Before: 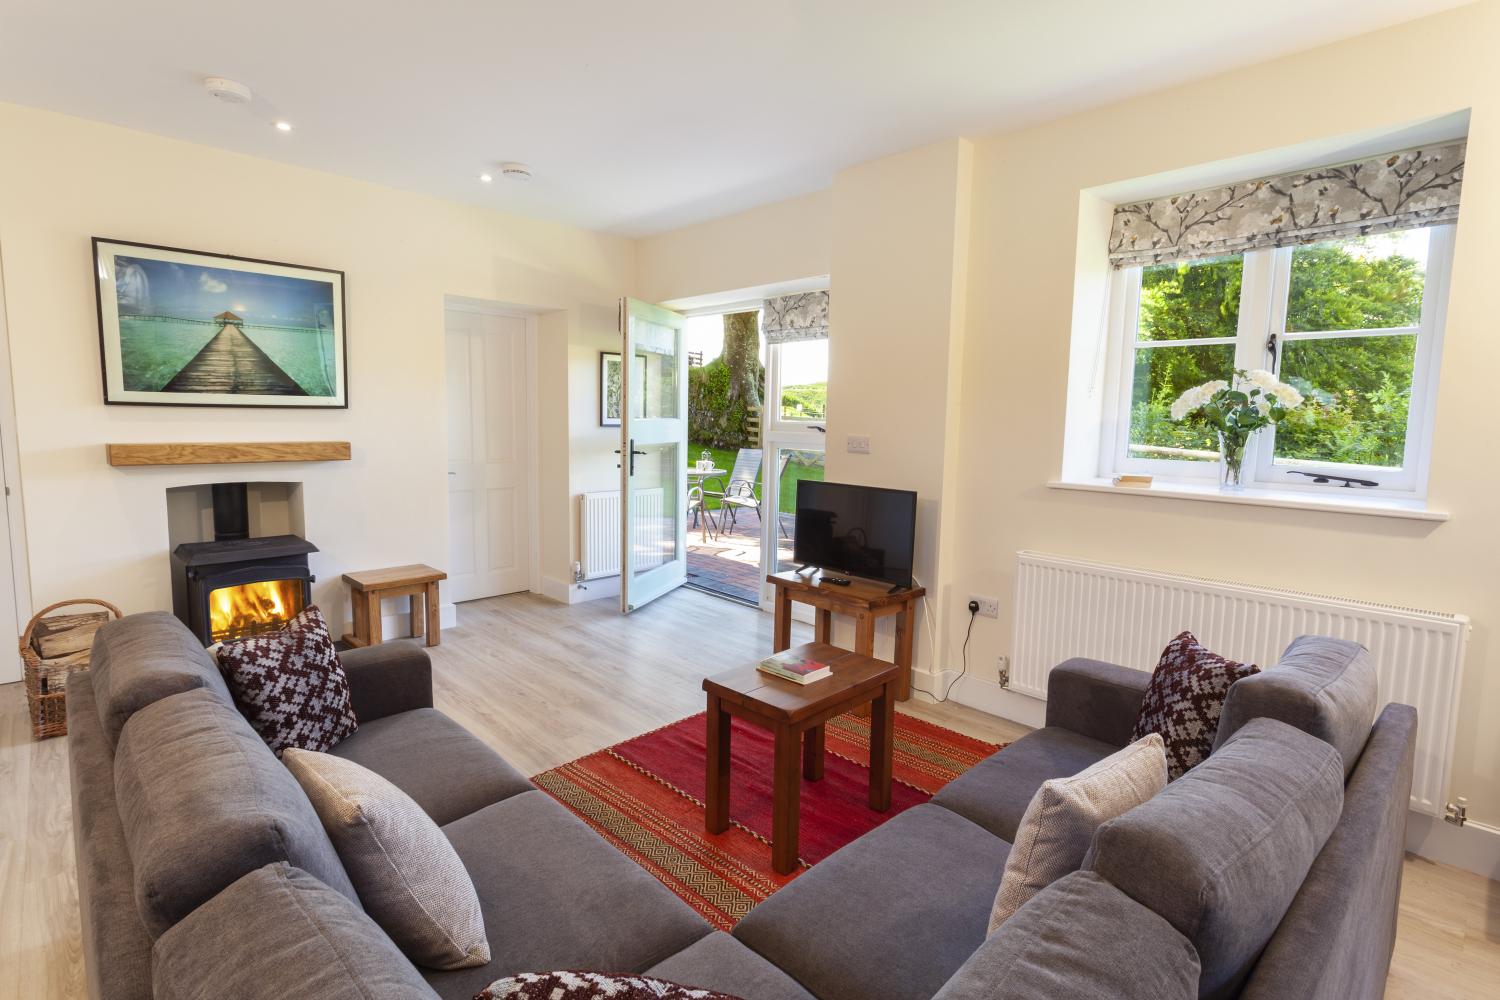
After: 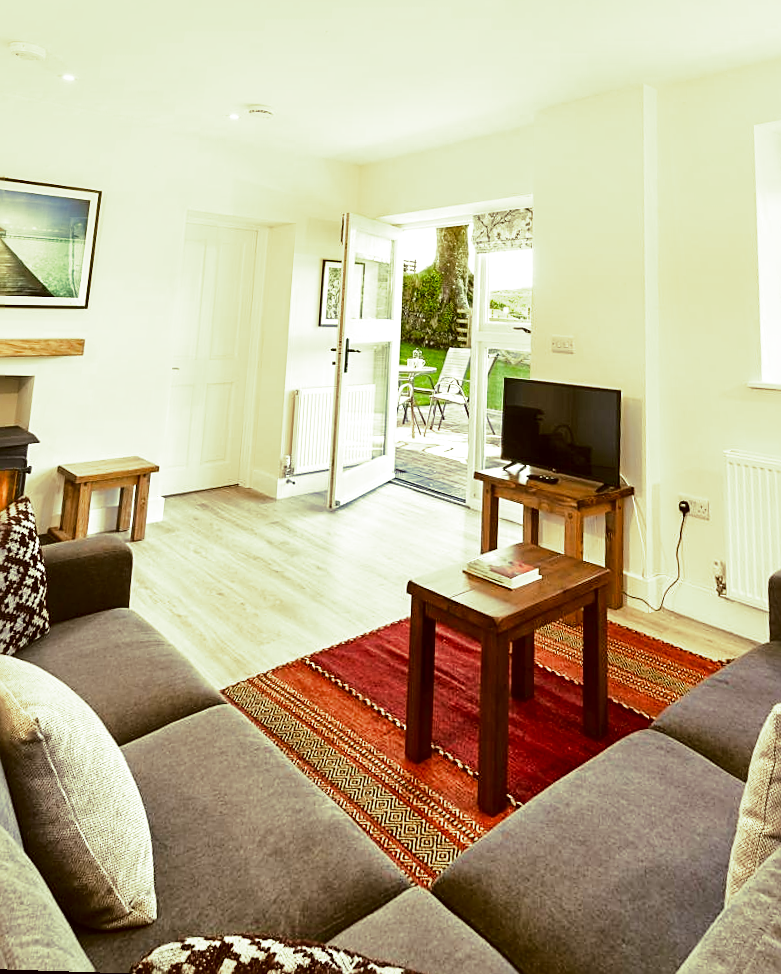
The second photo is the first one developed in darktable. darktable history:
sharpen: amount 0.55
rotate and perspective: rotation 0.72°, lens shift (vertical) -0.352, lens shift (horizontal) -0.051, crop left 0.152, crop right 0.859, crop top 0.019, crop bottom 0.964
crop: left 10.644%, right 26.528%
color correction: highlights a* -1.43, highlights b* 10.12, shadows a* 0.395, shadows b* 19.35
split-toning: shadows › hue 290.82°, shadows › saturation 0.34, highlights › saturation 0.38, balance 0, compress 50%
base curve: curves: ch0 [(0, 0) (0.028, 0.03) (0.121, 0.232) (0.46, 0.748) (0.859, 0.968) (1, 1)]
local contrast: mode bilateral grid, contrast 25, coarseness 60, detail 151%, midtone range 0.2
